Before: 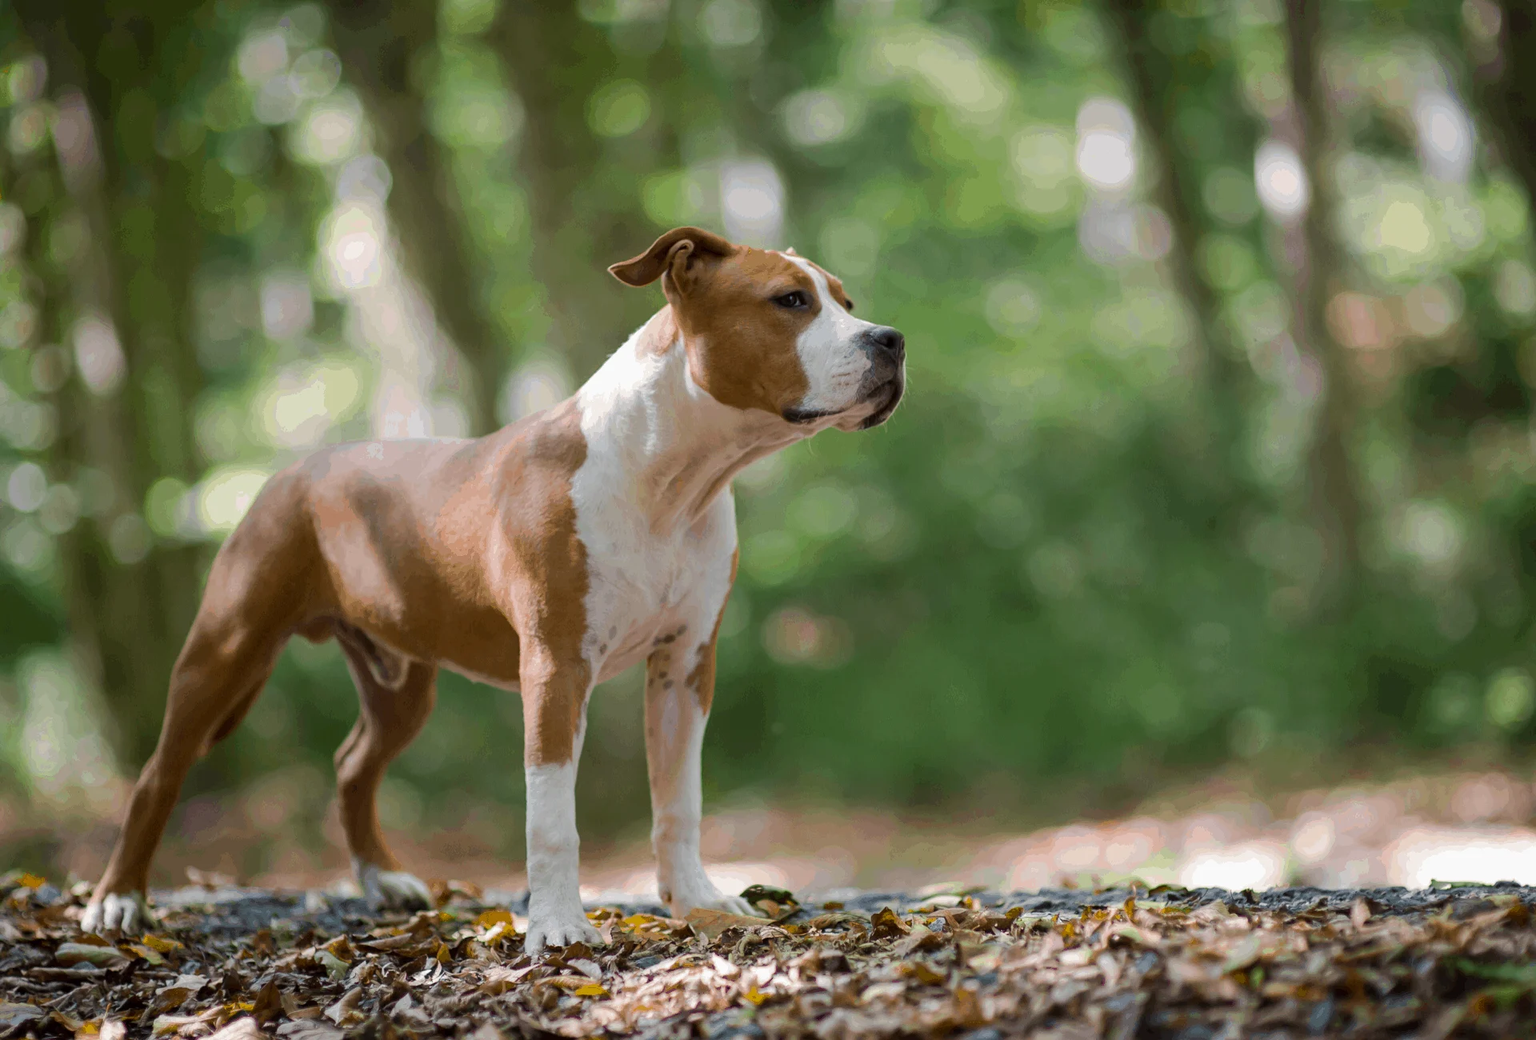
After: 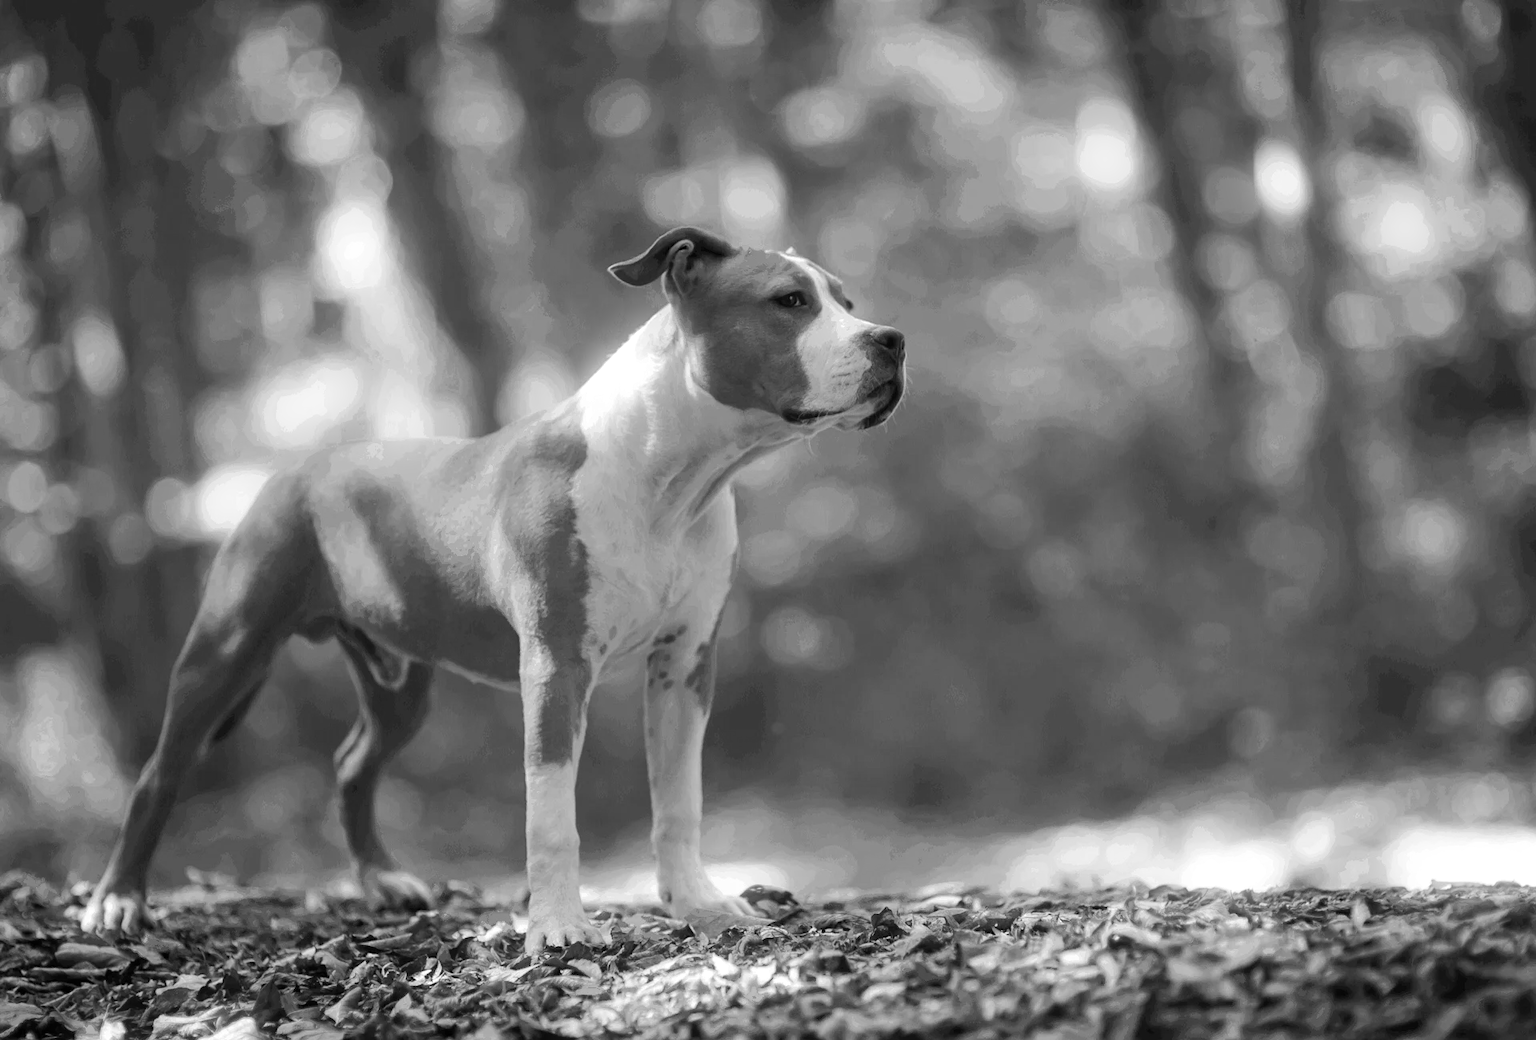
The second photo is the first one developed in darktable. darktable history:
bloom: size 5%, threshold 95%, strength 15%
monochrome: on, module defaults
color balance rgb: linear chroma grading › shadows 32%, linear chroma grading › global chroma -2%, linear chroma grading › mid-tones 4%, perceptual saturation grading › global saturation -2%, perceptual saturation grading › highlights -8%, perceptual saturation grading › mid-tones 8%, perceptual saturation grading › shadows 4%, perceptual brilliance grading › highlights 8%, perceptual brilliance grading › mid-tones 4%, perceptual brilliance grading › shadows 2%, global vibrance 16%, saturation formula JzAzBz (2021)
